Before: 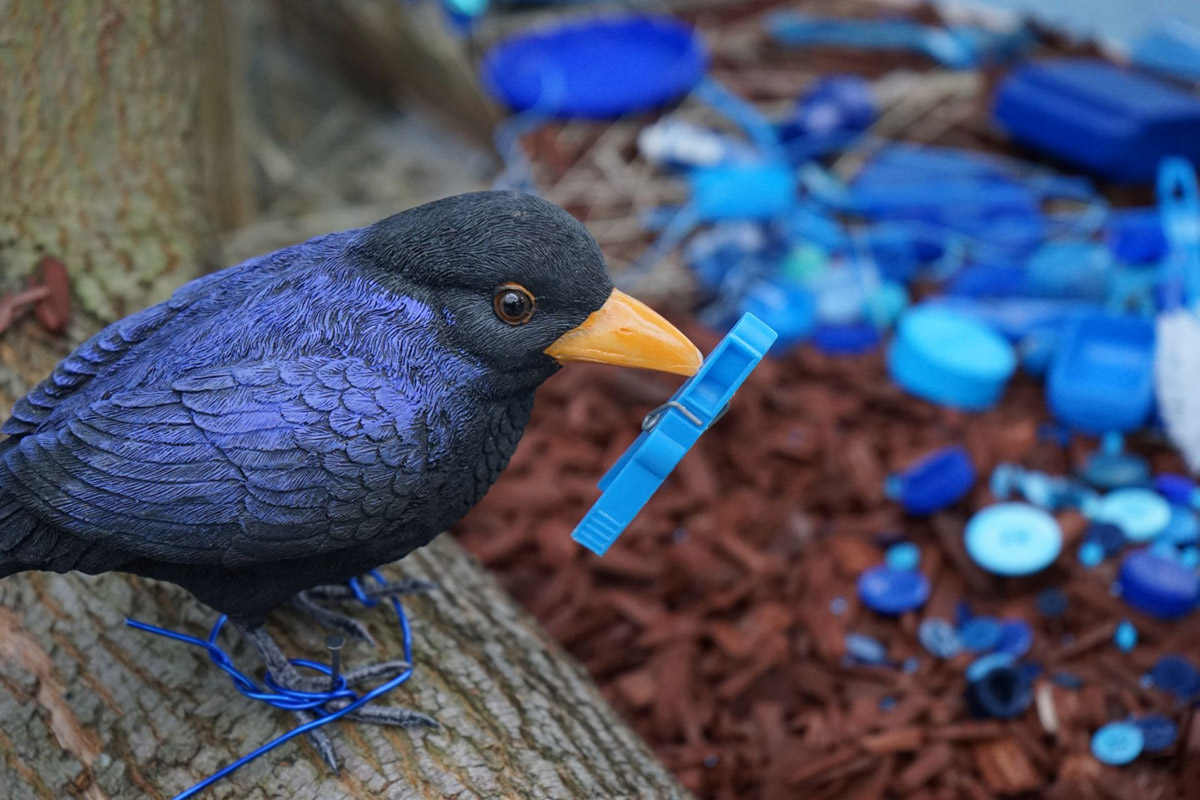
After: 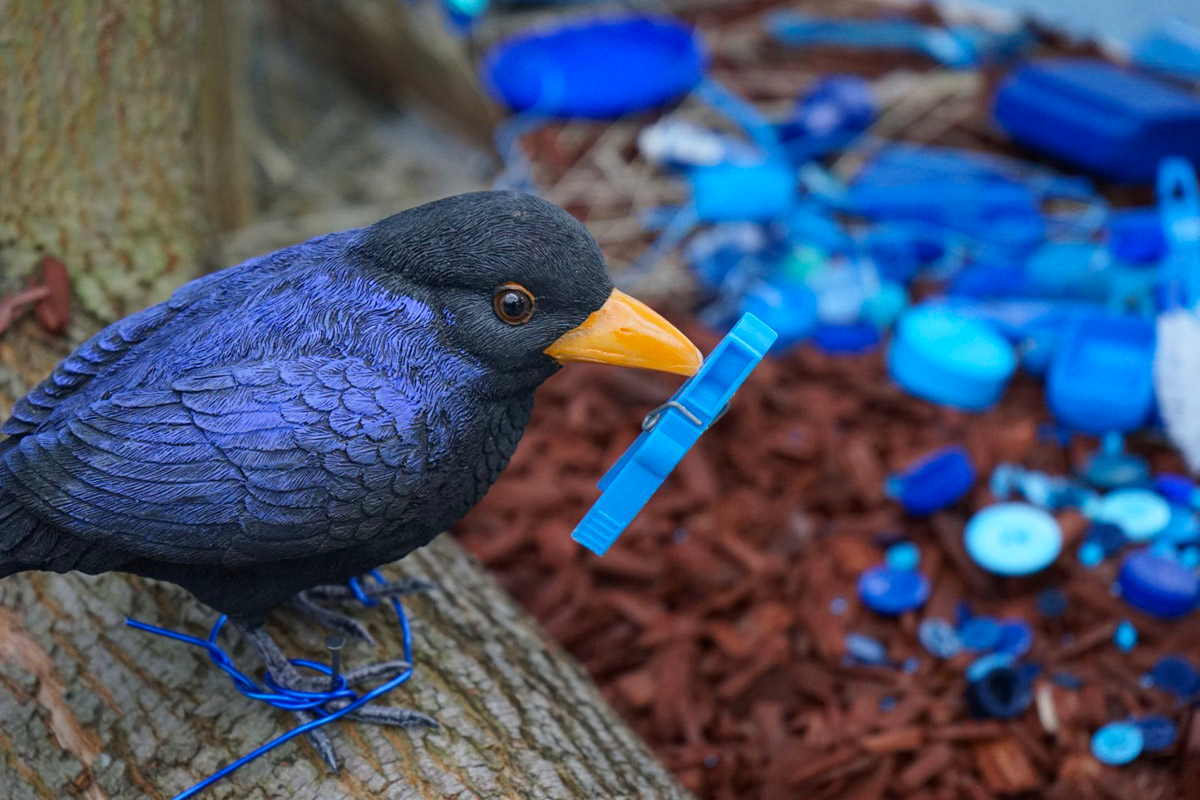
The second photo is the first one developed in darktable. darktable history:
contrast brightness saturation: contrast 0.04, saturation 0.07
color balance: output saturation 110%
